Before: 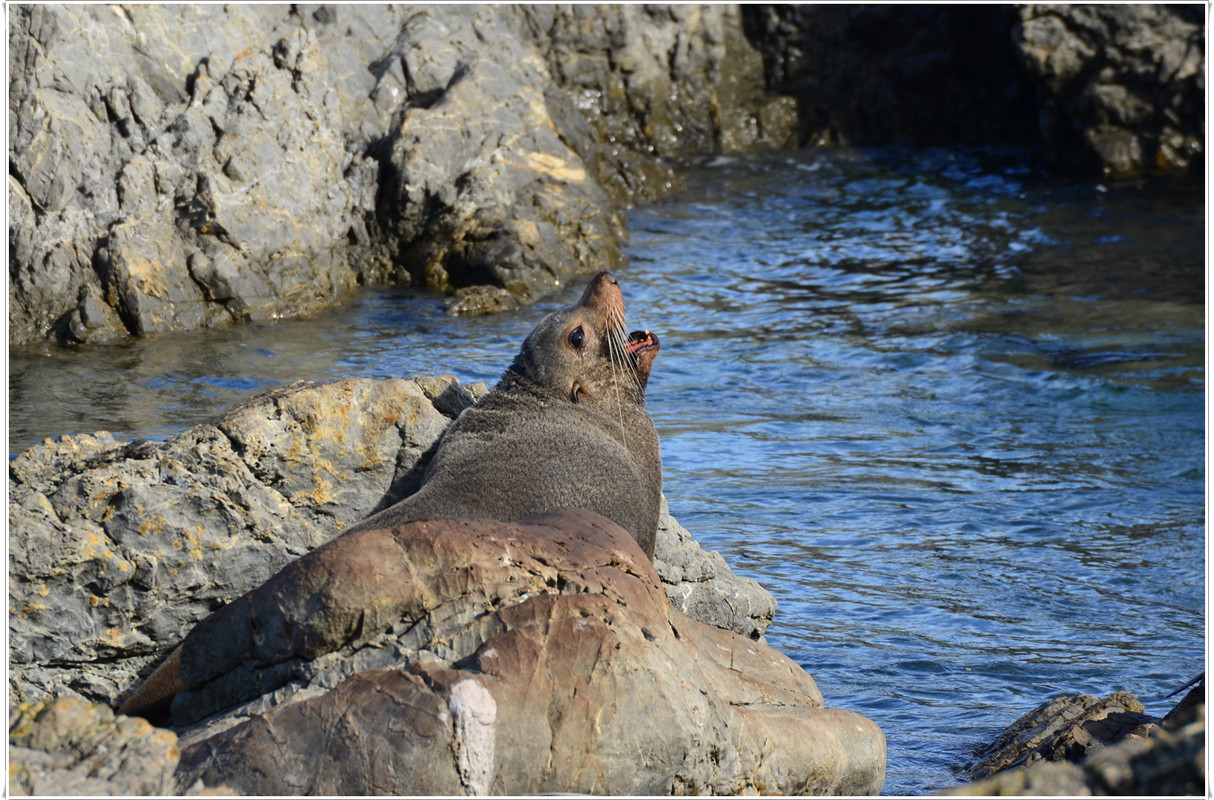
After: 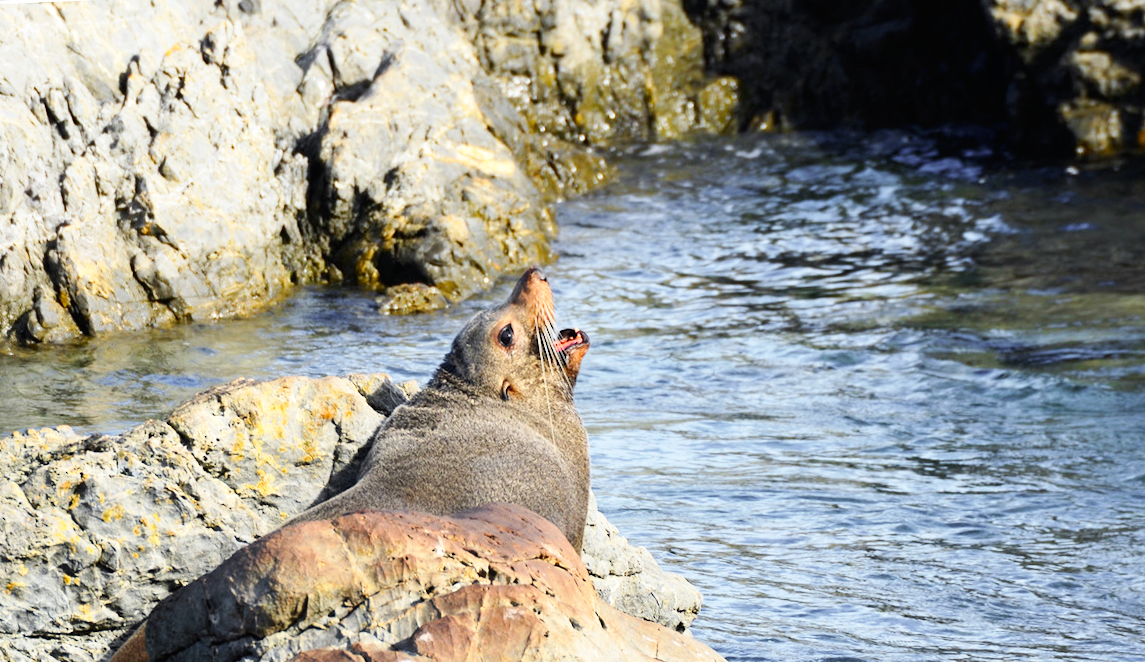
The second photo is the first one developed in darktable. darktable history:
crop and rotate: top 0%, bottom 11.49%
contrast brightness saturation: contrast 0.07, brightness 0.08, saturation 0.18
color zones: curves: ch1 [(0.25, 0.61) (0.75, 0.248)]
exposure: exposure 0.207 EV, compensate highlight preservation false
bloom: size 3%, threshold 100%, strength 0%
base curve: curves: ch0 [(0, 0) (0.005, 0.002) (0.15, 0.3) (0.4, 0.7) (0.75, 0.95) (1, 1)], preserve colors none
rotate and perspective: rotation 0.062°, lens shift (vertical) 0.115, lens shift (horizontal) -0.133, crop left 0.047, crop right 0.94, crop top 0.061, crop bottom 0.94
white balance: emerald 1
